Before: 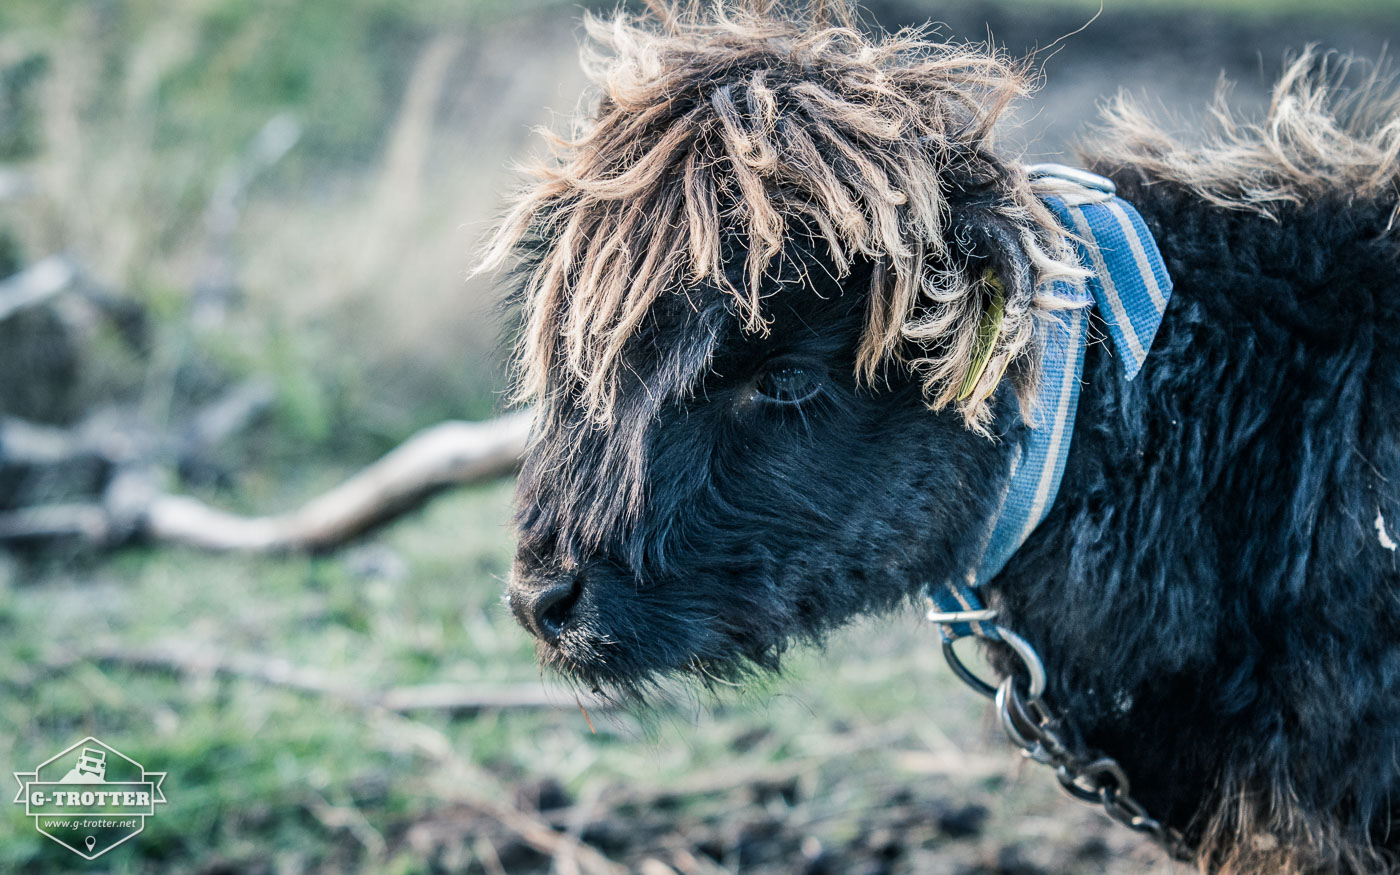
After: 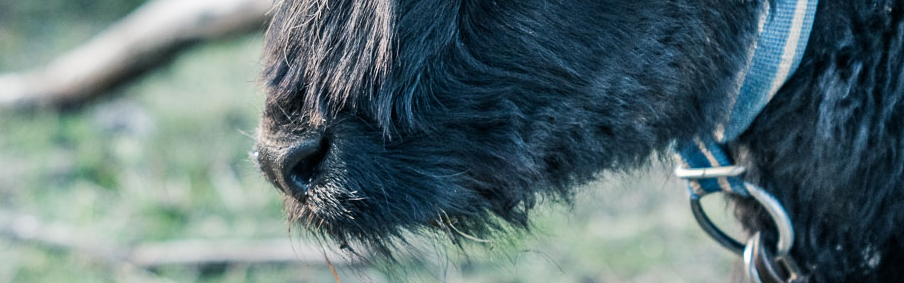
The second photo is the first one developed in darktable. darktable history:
crop: left 18.015%, top 50.753%, right 17.412%, bottom 16.799%
